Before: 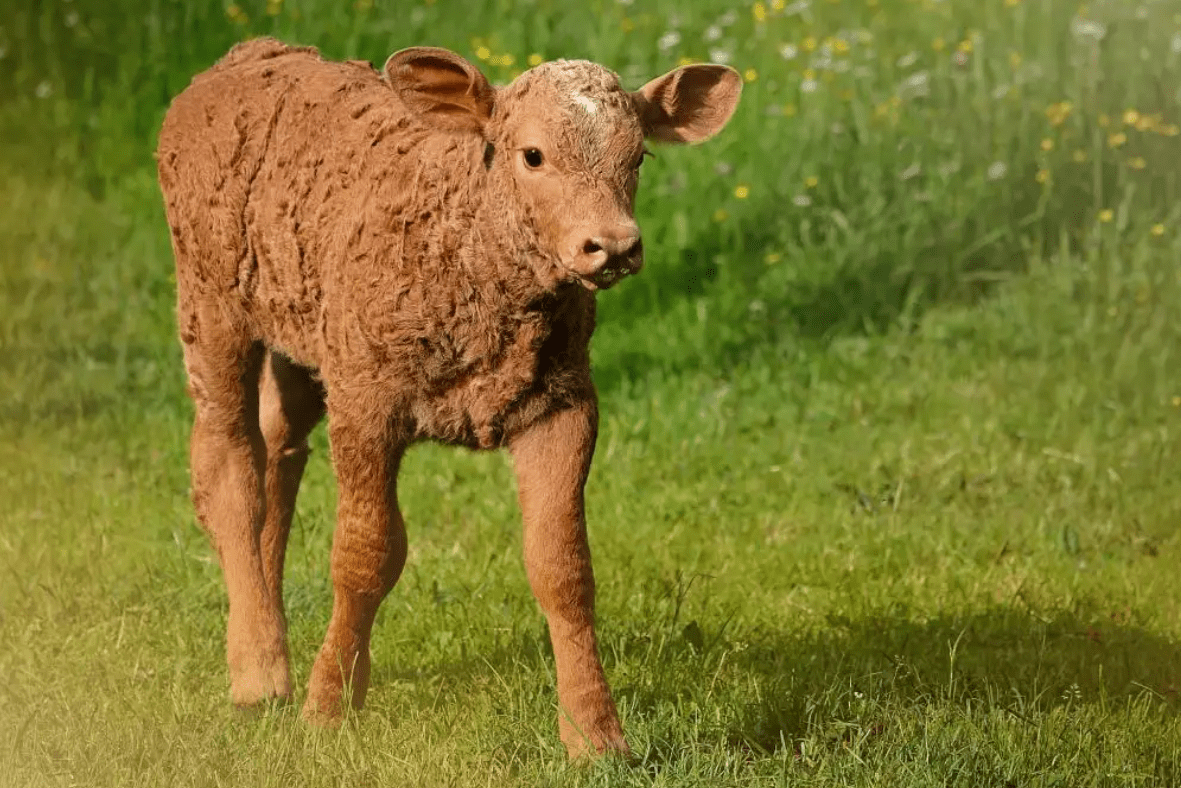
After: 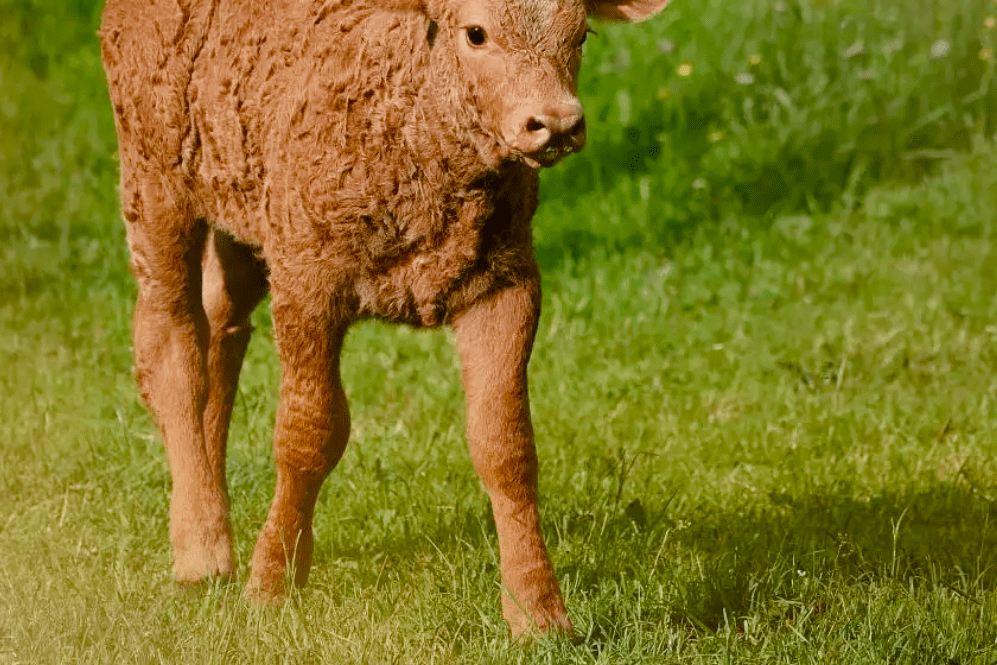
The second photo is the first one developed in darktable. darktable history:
color balance rgb: perceptual saturation grading › global saturation 20%, perceptual saturation grading › highlights -50.086%, perceptual saturation grading › shadows 30.173%, global vibrance 20%
crop and rotate: left 4.876%, top 15.505%, right 10.681%
